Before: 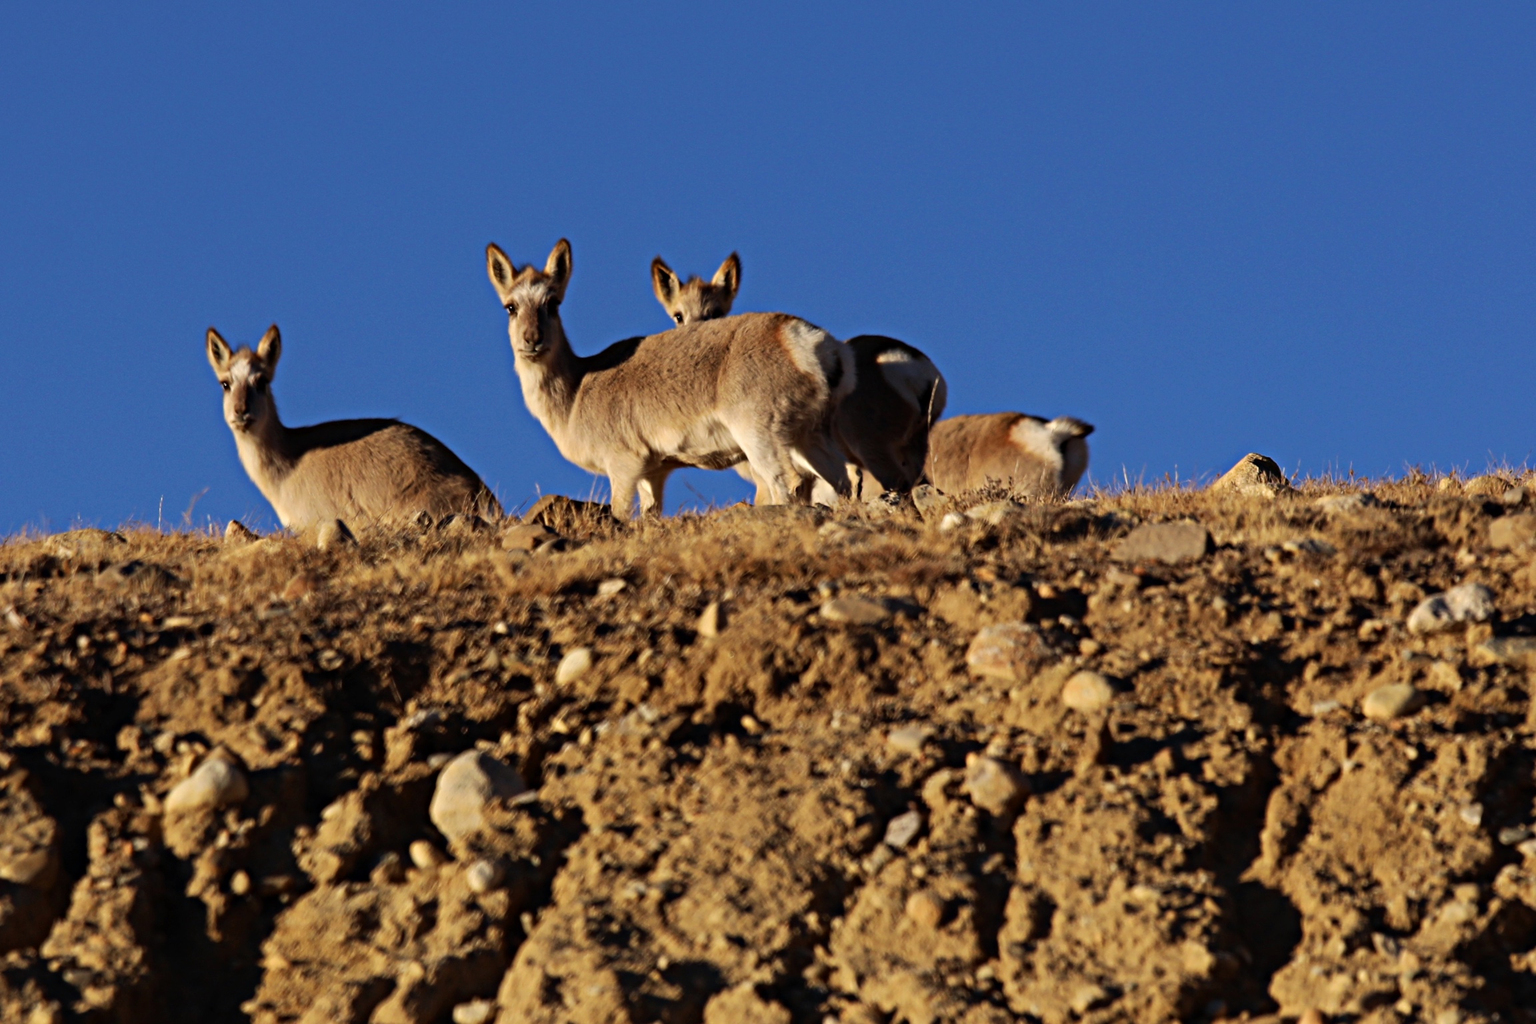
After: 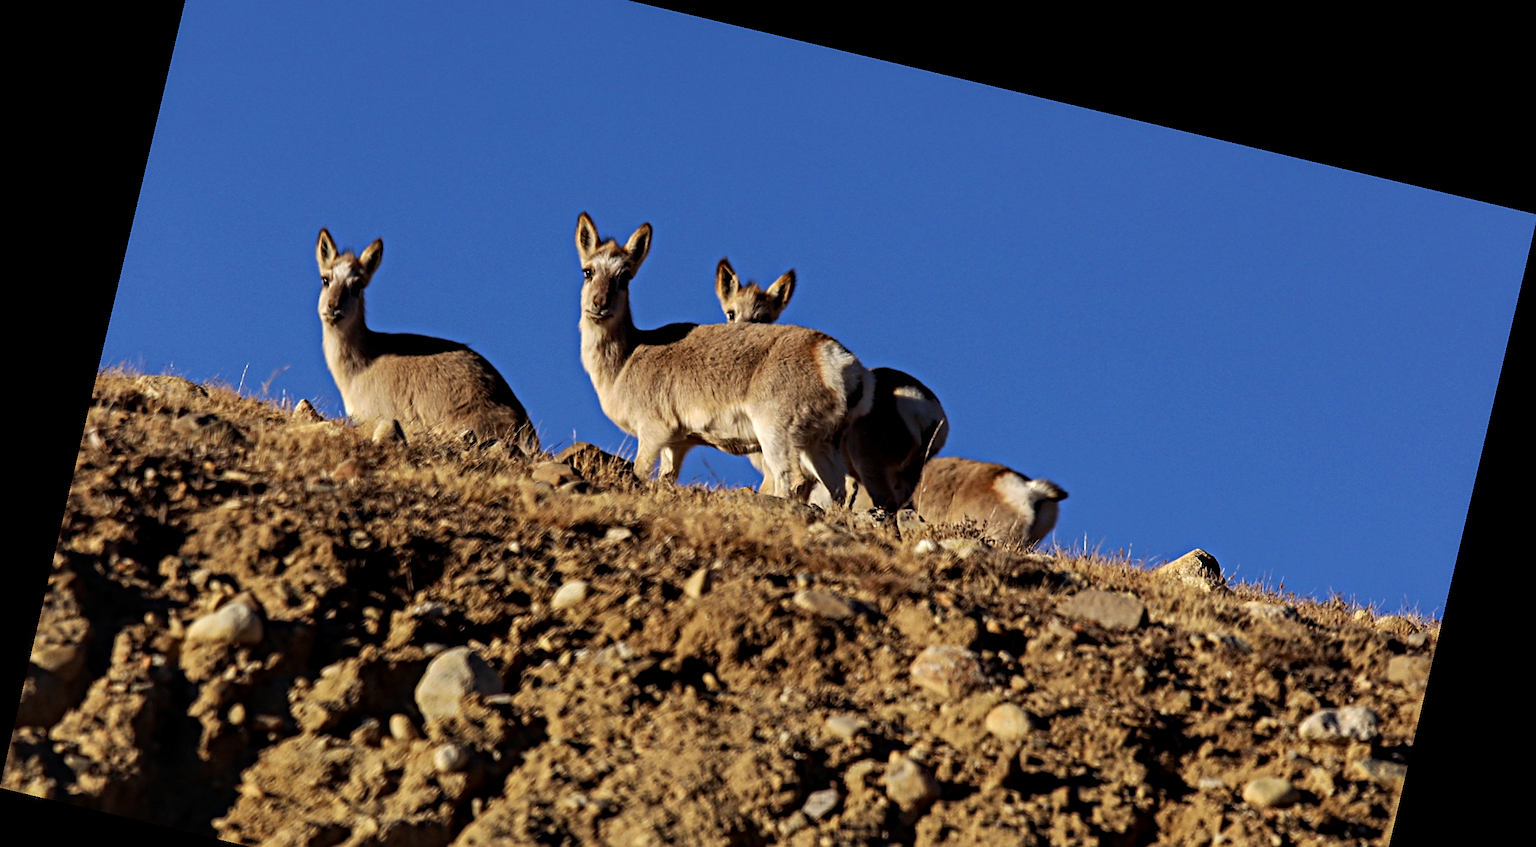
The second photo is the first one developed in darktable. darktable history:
local contrast: detail 130%
crop and rotate: top 8.293%, bottom 20.996%
sharpen: on, module defaults
rotate and perspective: rotation 13.27°, automatic cropping off
white balance: red 0.967, blue 1.049
